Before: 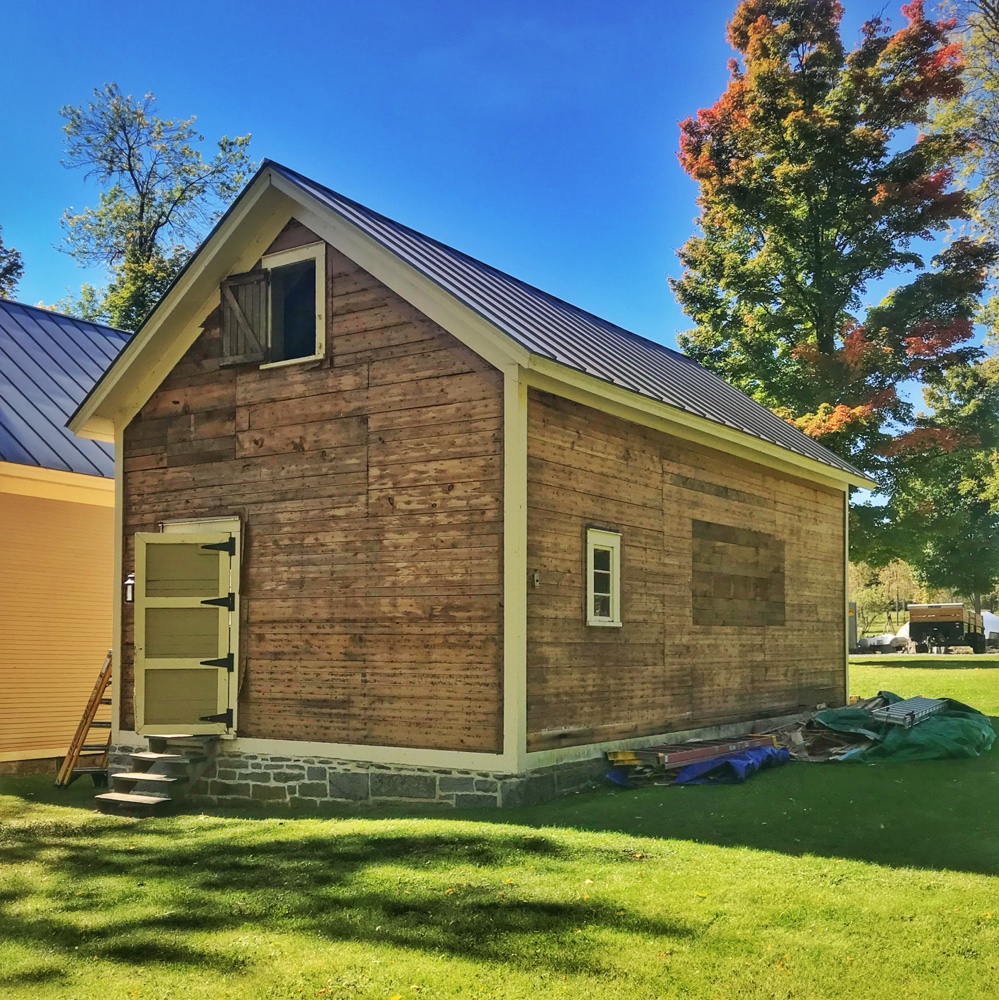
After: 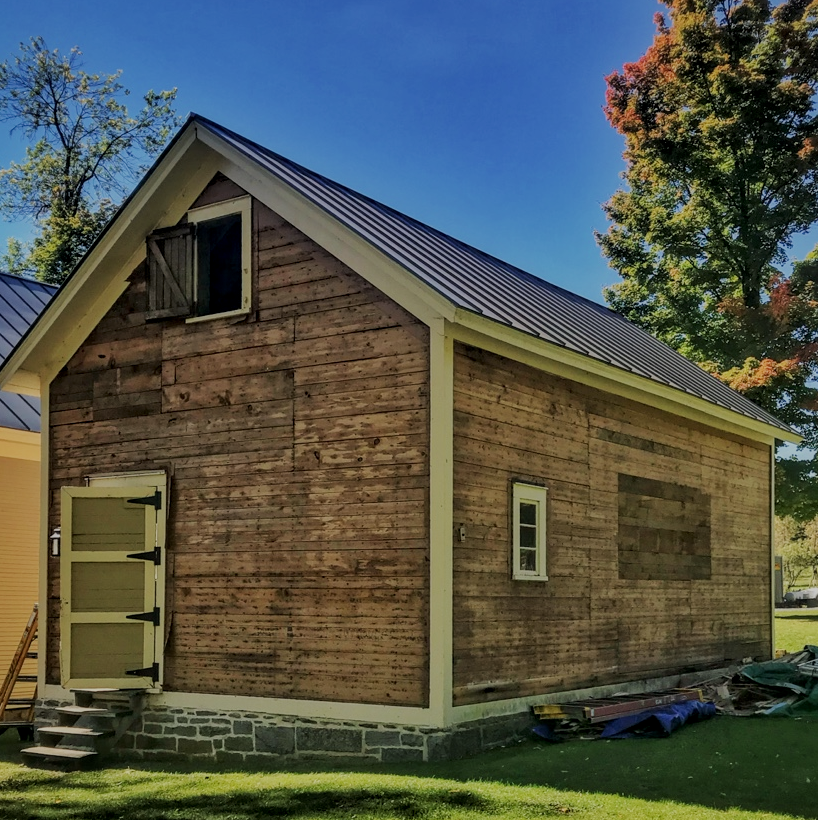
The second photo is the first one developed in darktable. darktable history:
exposure: exposure -0.587 EV, compensate exposure bias true, compensate highlight preservation false
crop and rotate: left 7.417%, top 4.692%, right 10.635%, bottom 13.268%
filmic rgb: black relative exposure -7.65 EV, white relative exposure 4.56 EV, hardness 3.61
local contrast: on, module defaults
